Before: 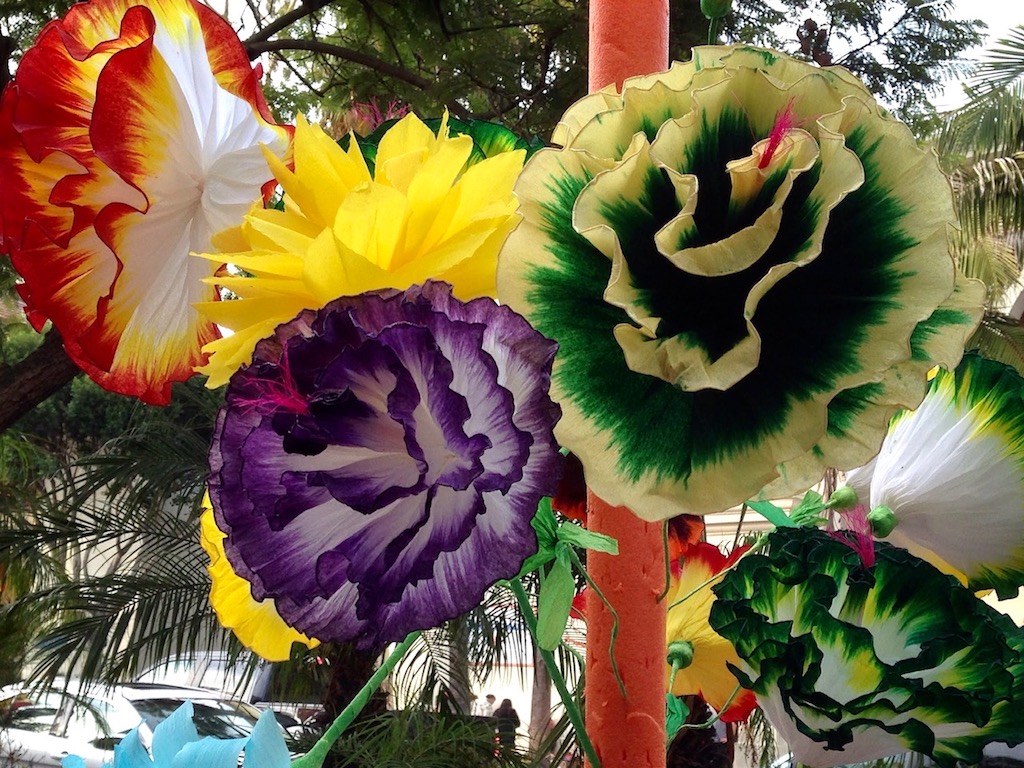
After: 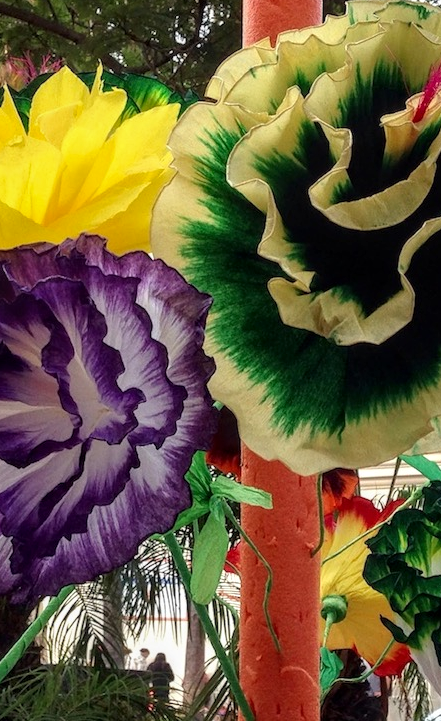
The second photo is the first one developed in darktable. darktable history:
local contrast: on, module defaults
crop: left 33.793%, top 6.055%, right 22.828%
